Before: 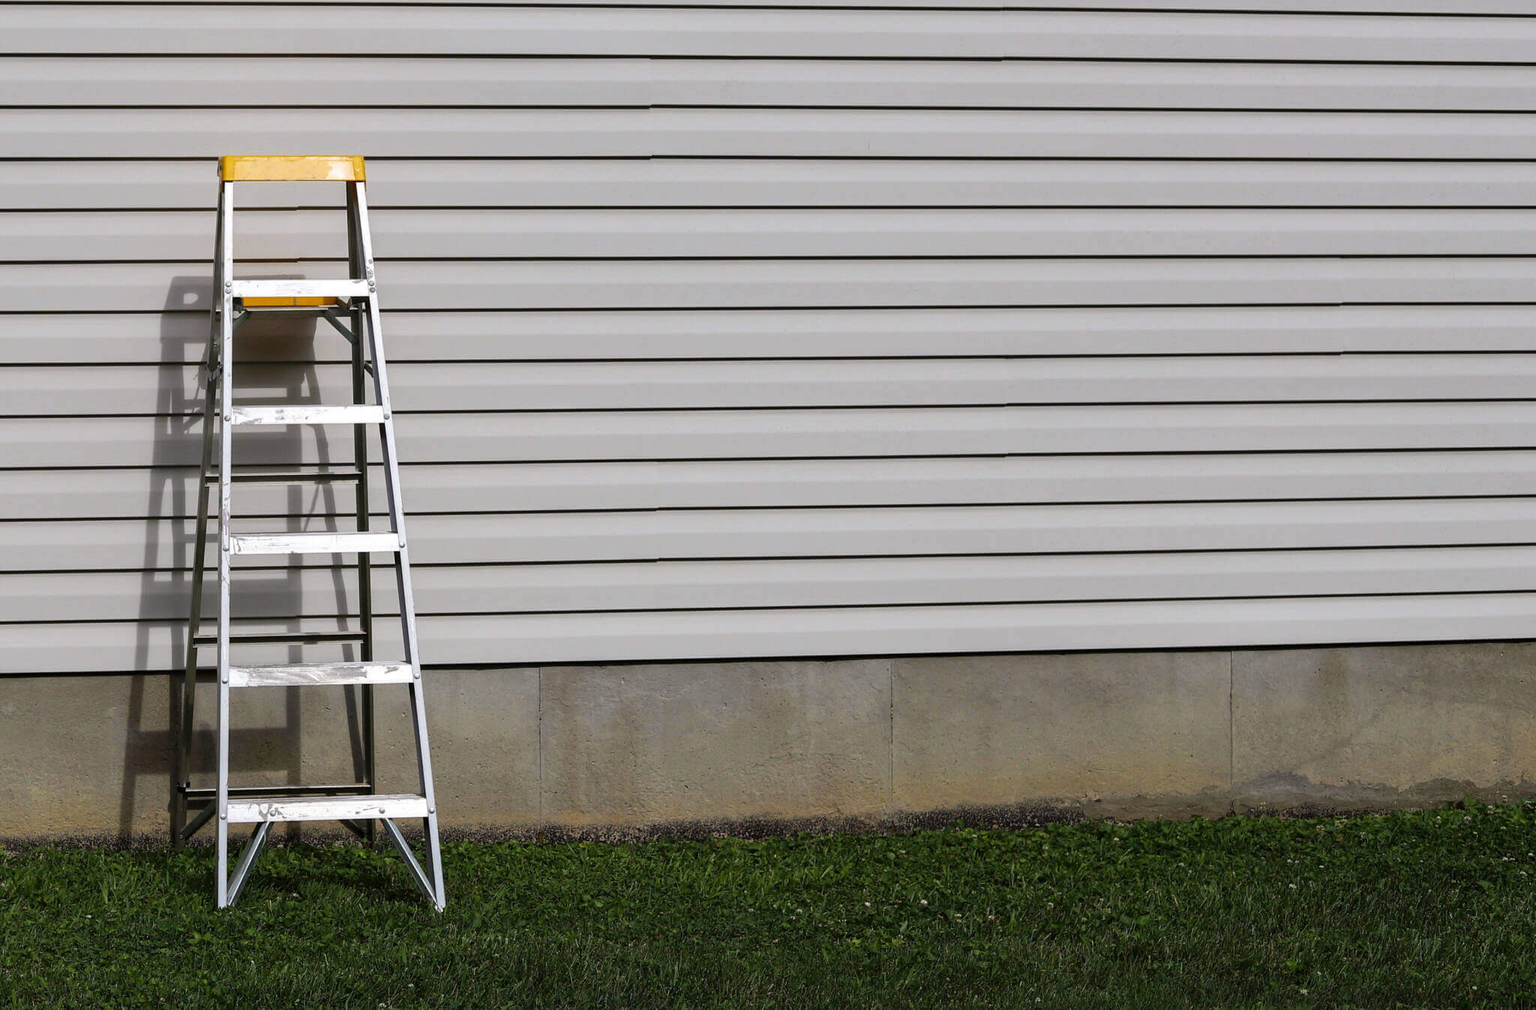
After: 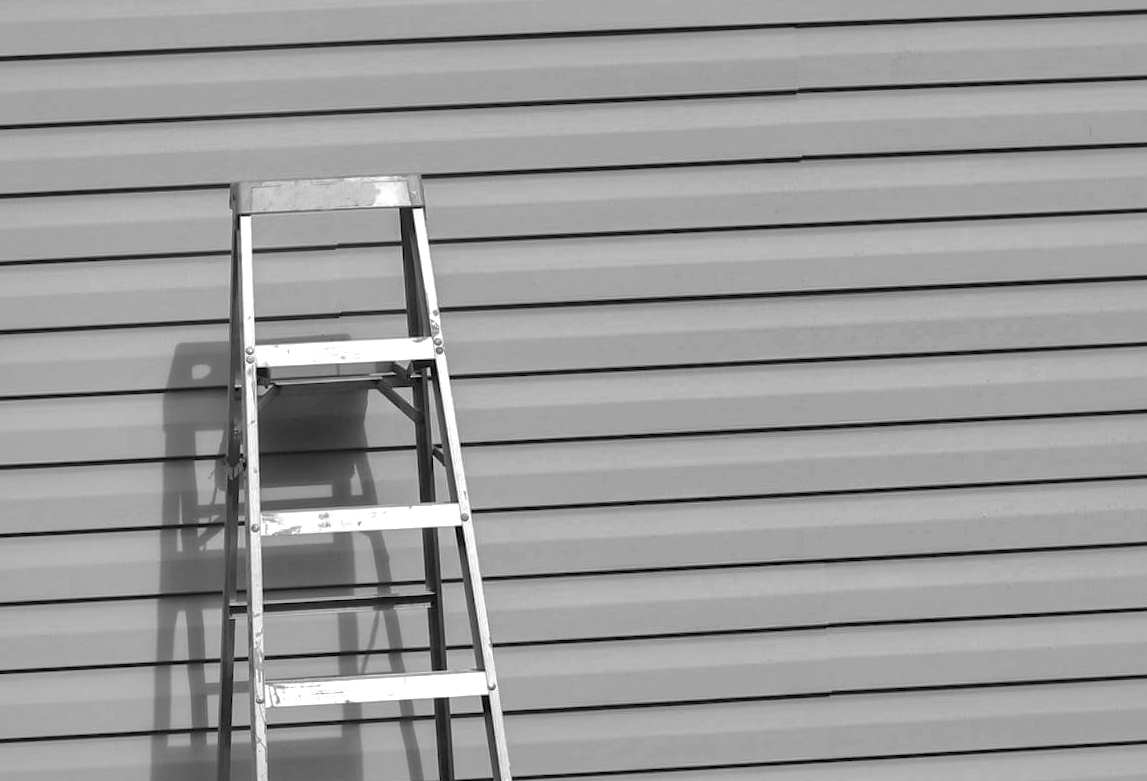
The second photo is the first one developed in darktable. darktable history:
rotate and perspective: rotation -2.22°, lens shift (horizontal) -0.022, automatic cropping off
monochrome: on, module defaults
color balance rgb: linear chroma grading › global chroma 15%, perceptual saturation grading › global saturation 30%
rgb levels: preserve colors max RGB
white balance: emerald 1
crop and rotate: left 3.047%, top 7.509%, right 42.236%, bottom 37.598%
shadows and highlights: shadows 40, highlights -60
exposure: exposure 0.191 EV, compensate highlight preservation false
